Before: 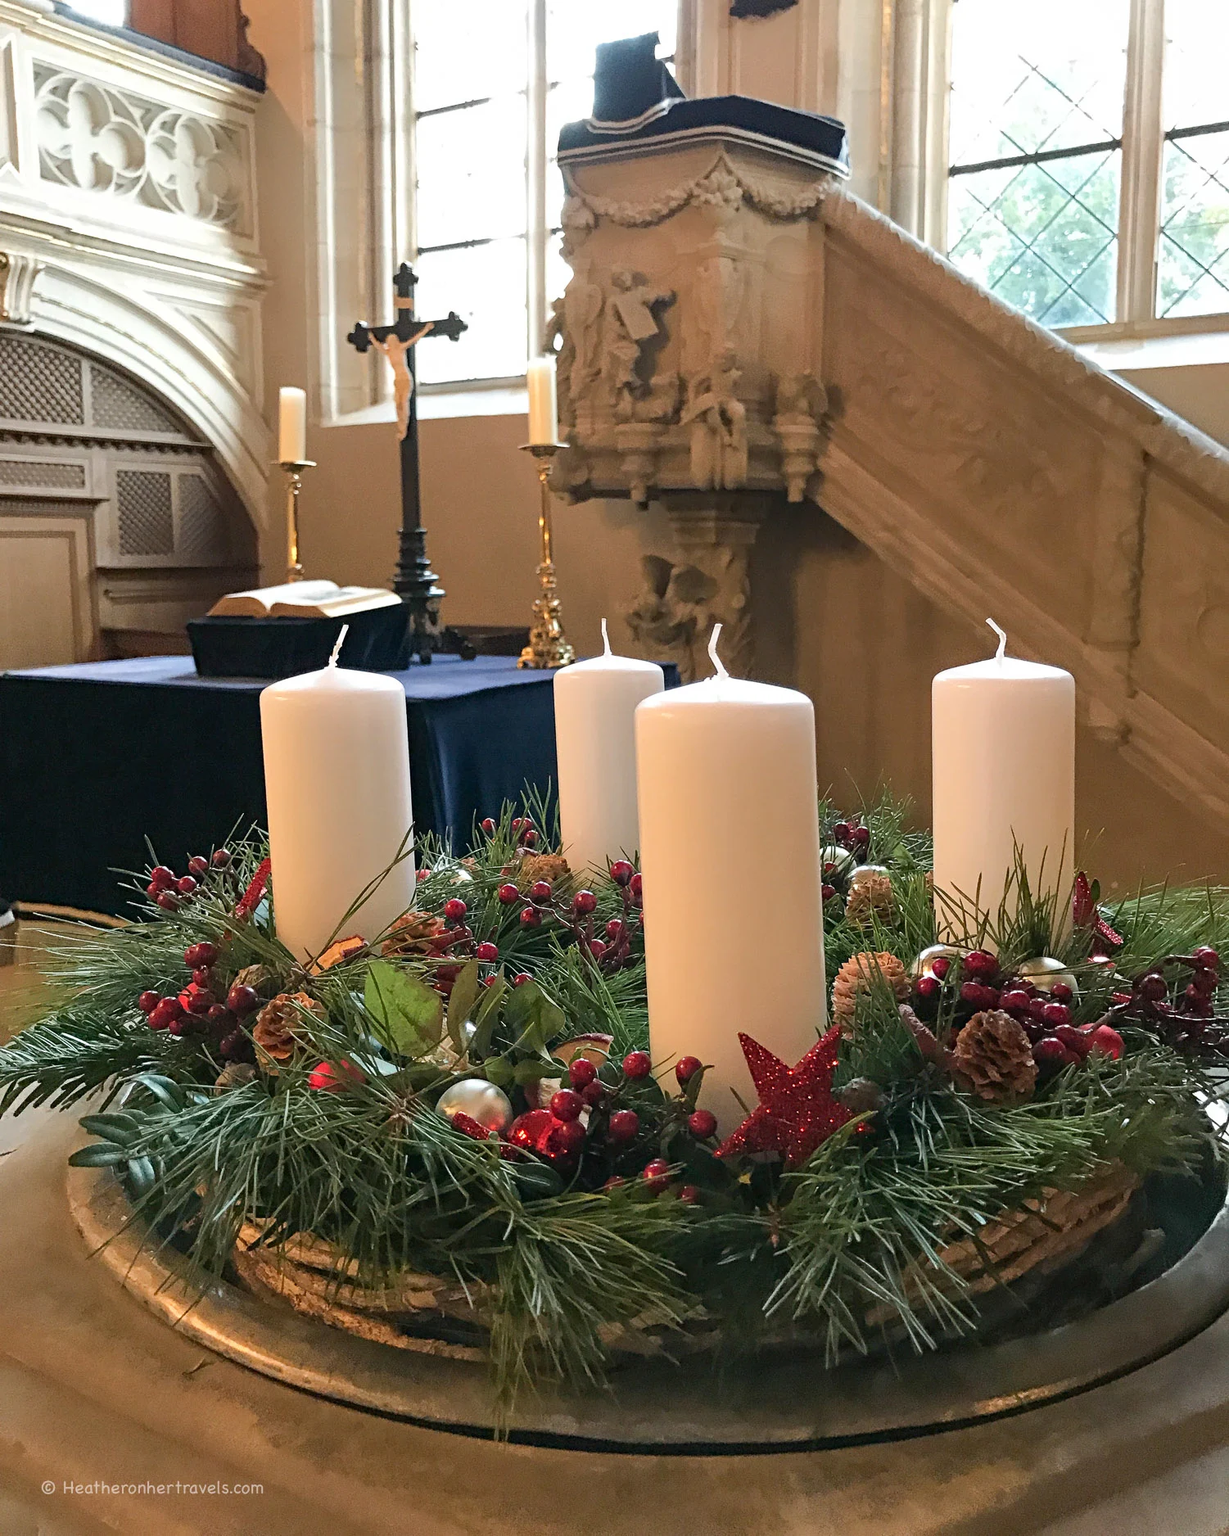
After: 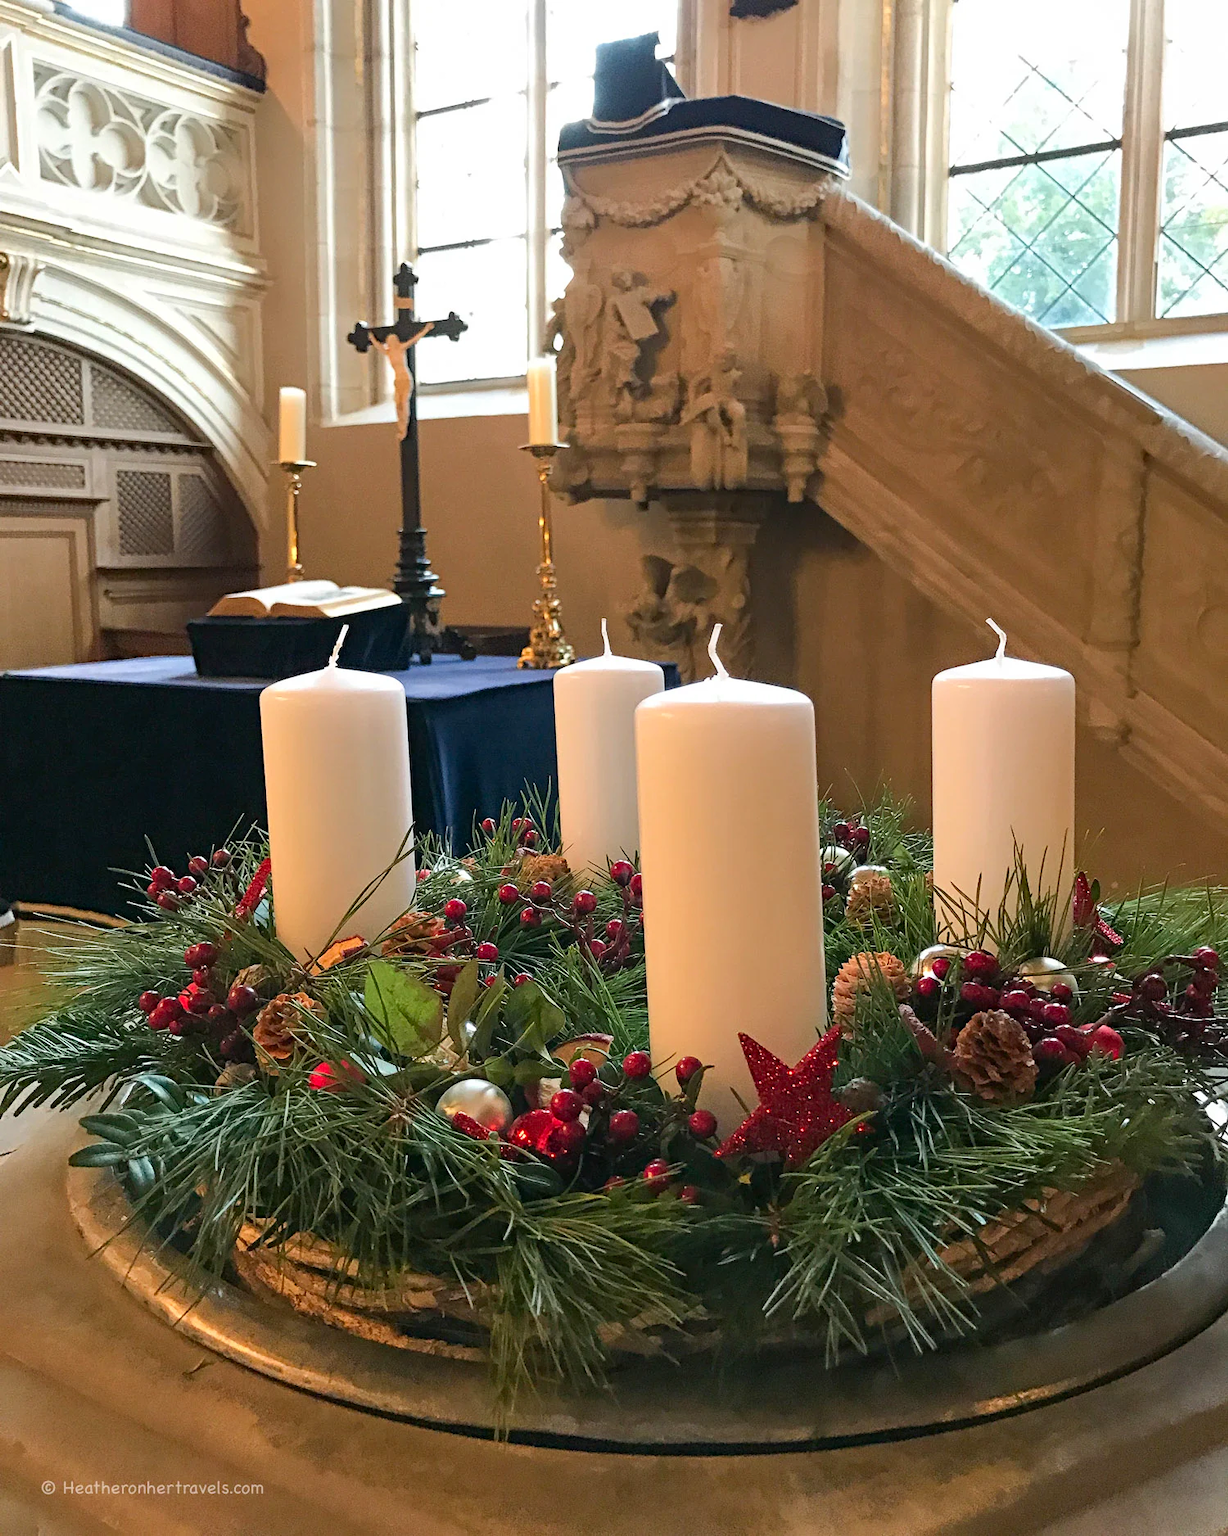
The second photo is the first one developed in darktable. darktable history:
contrast brightness saturation: contrast 0.037, saturation 0.158
